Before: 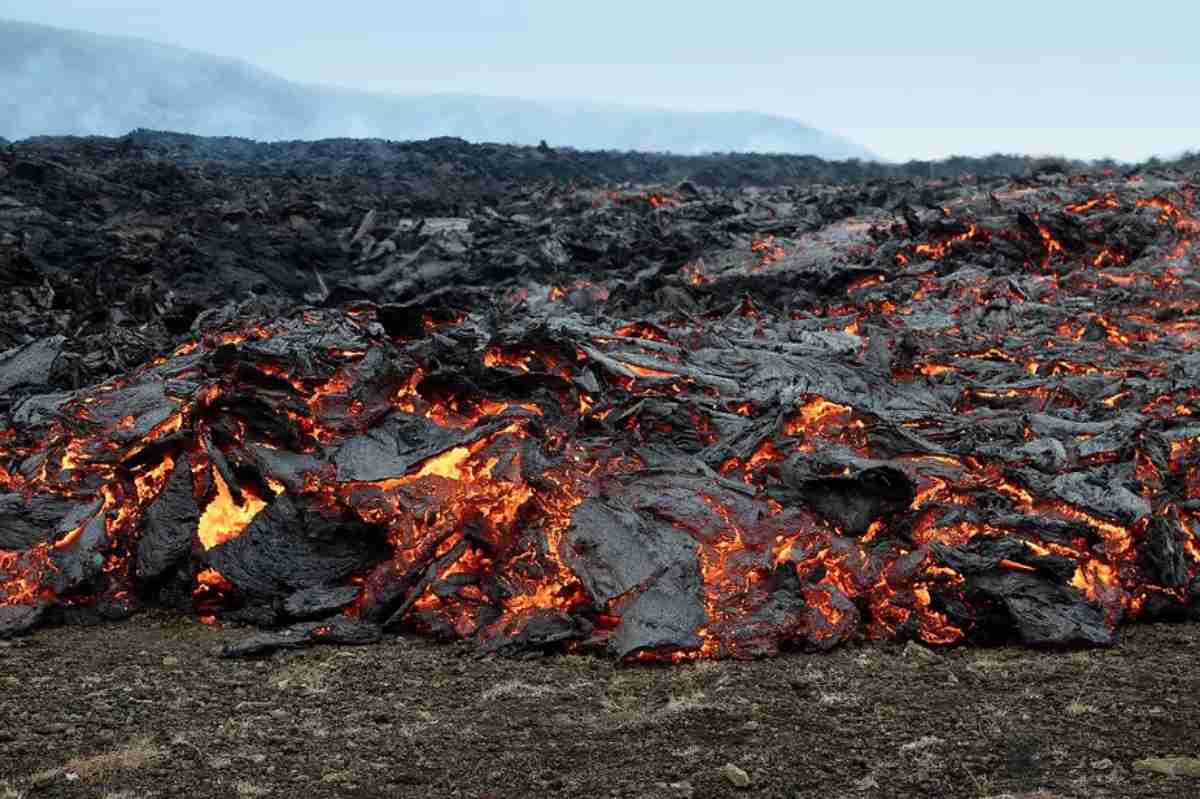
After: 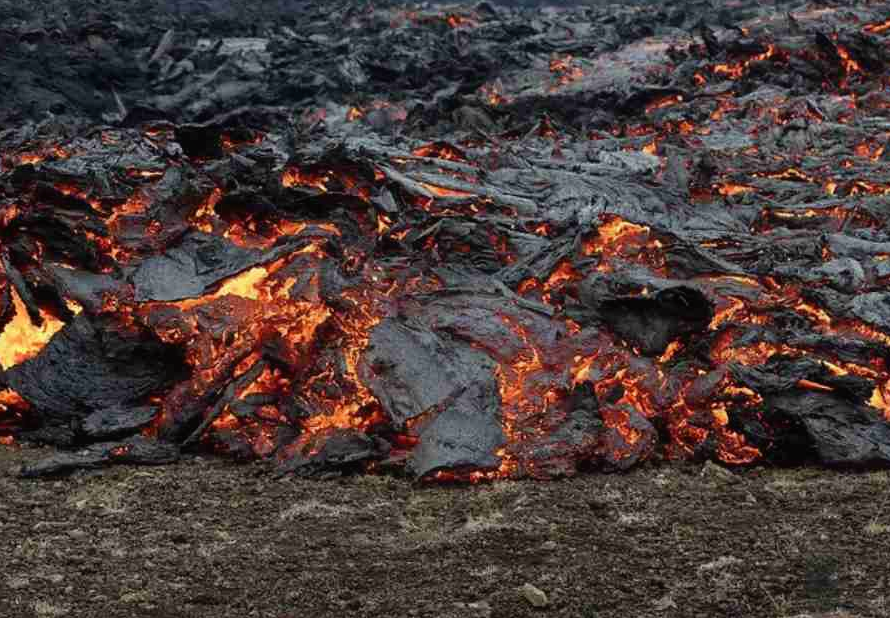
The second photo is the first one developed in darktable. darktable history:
crop: left 16.877%, top 22.616%, right 8.907%
contrast equalizer: octaves 7, y [[0.528, 0.548, 0.563, 0.562, 0.546, 0.526], [0.55 ×6], [0 ×6], [0 ×6], [0 ×6]], mix -0.284
